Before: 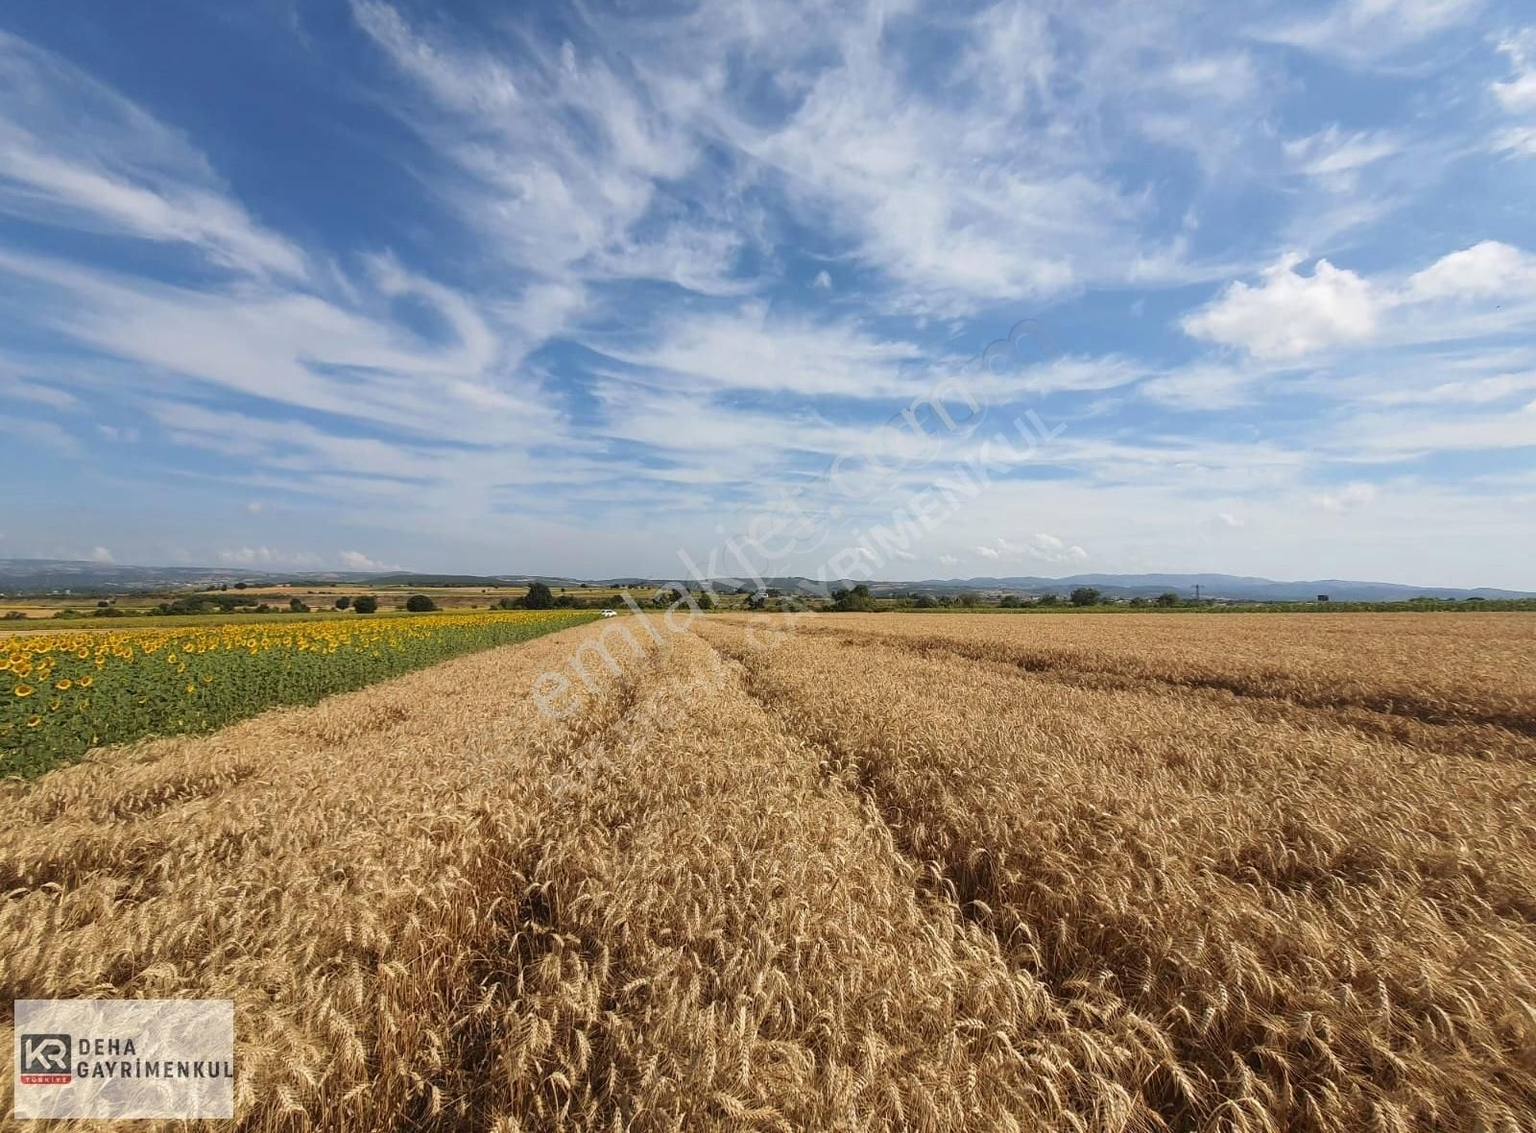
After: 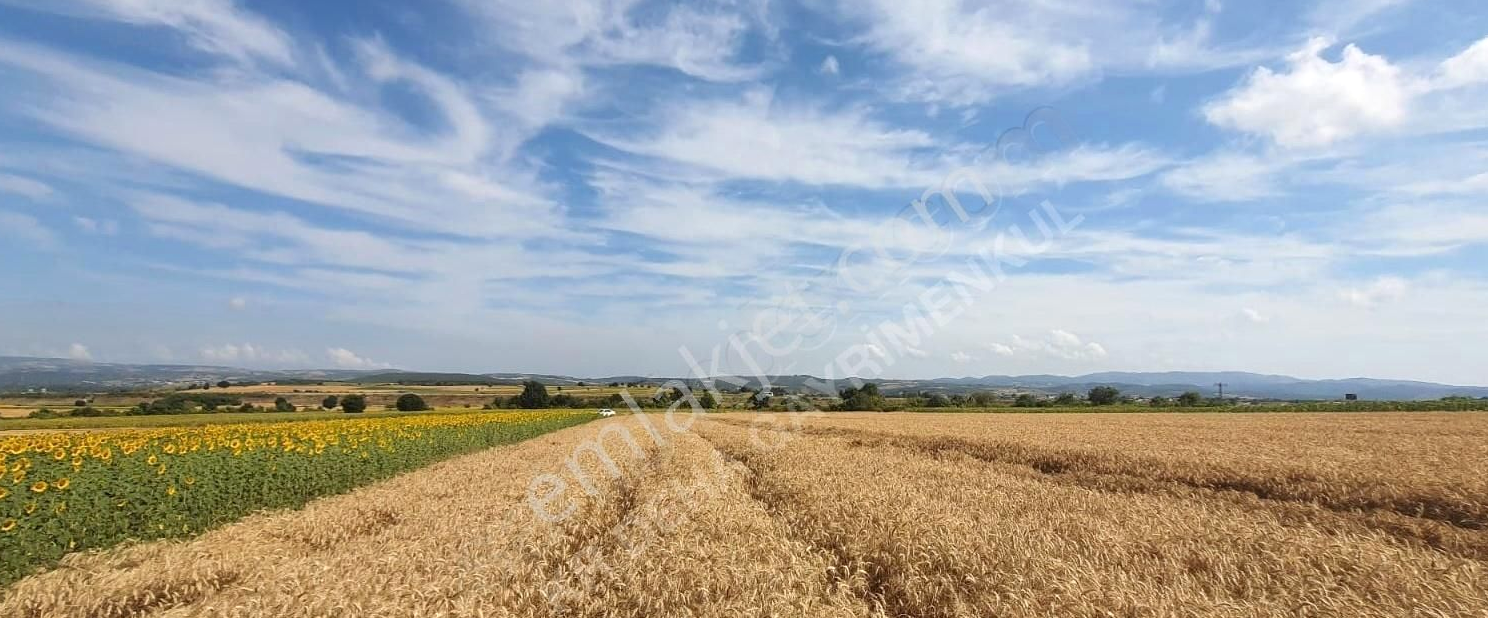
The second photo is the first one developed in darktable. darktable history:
crop: left 1.744%, top 19.225%, right 5.069%, bottom 28.357%
exposure: black level correction 0.001, exposure 0.191 EV, compensate highlight preservation false
